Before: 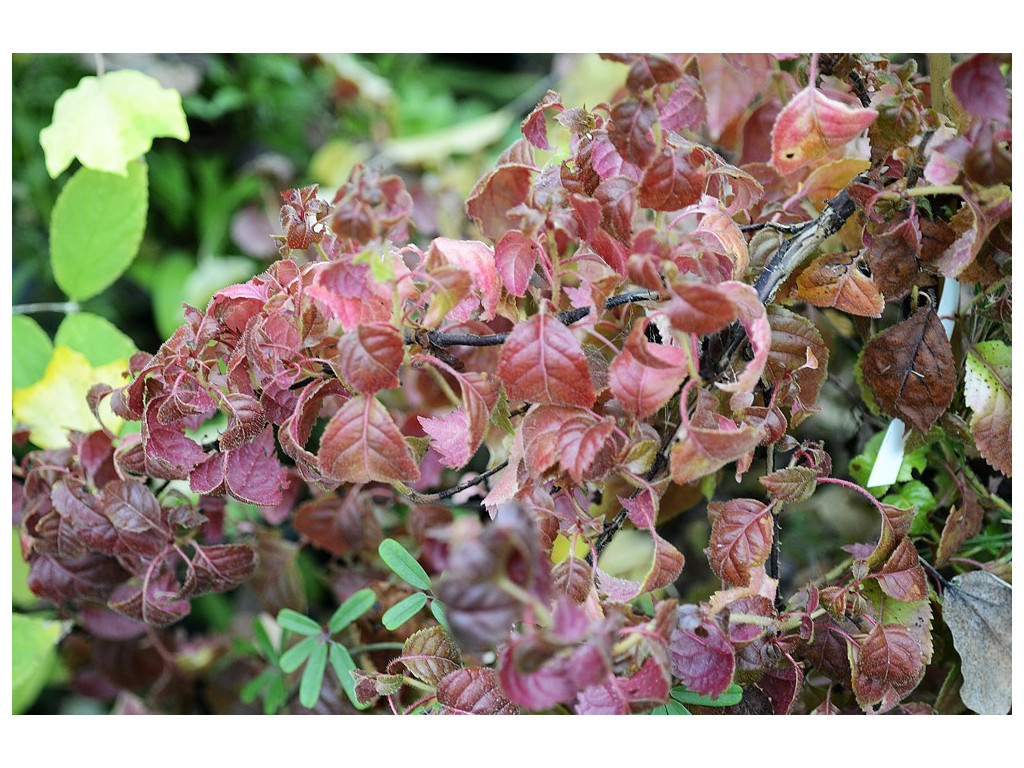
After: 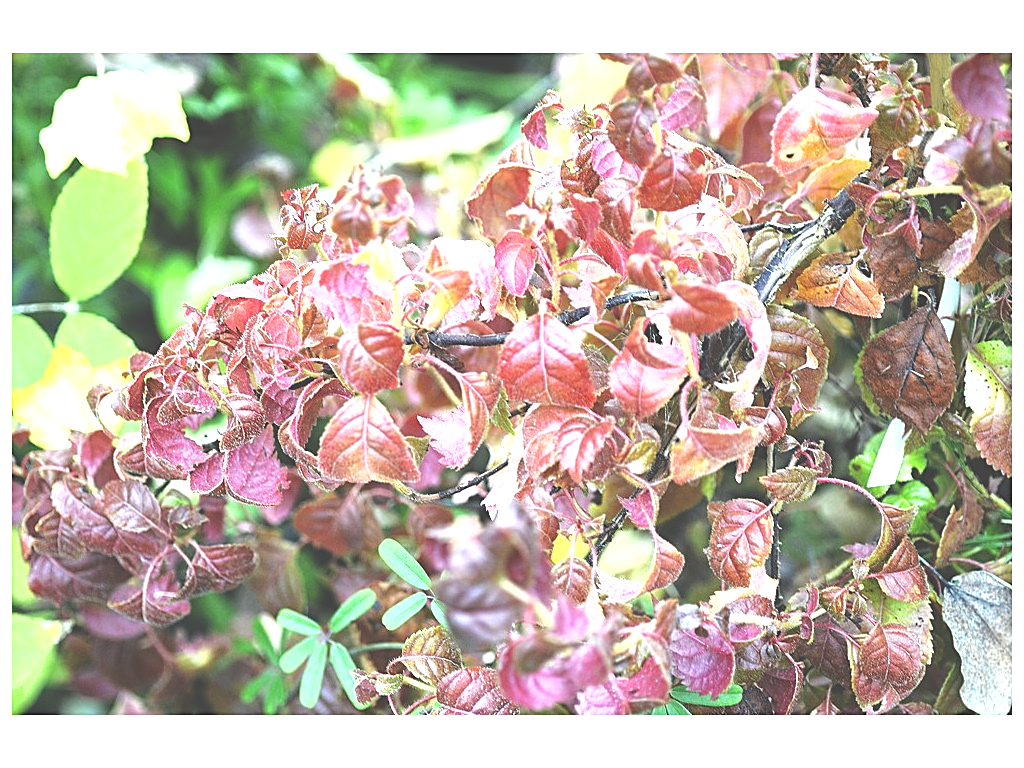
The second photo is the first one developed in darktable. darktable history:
shadows and highlights: shadows -20, white point adjustment -2, highlights -35
color correction: highlights a* -0.182, highlights b* -0.124
sharpen: on, module defaults
exposure: black level correction -0.023, exposure 1.397 EV, compensate highlight preservation false
